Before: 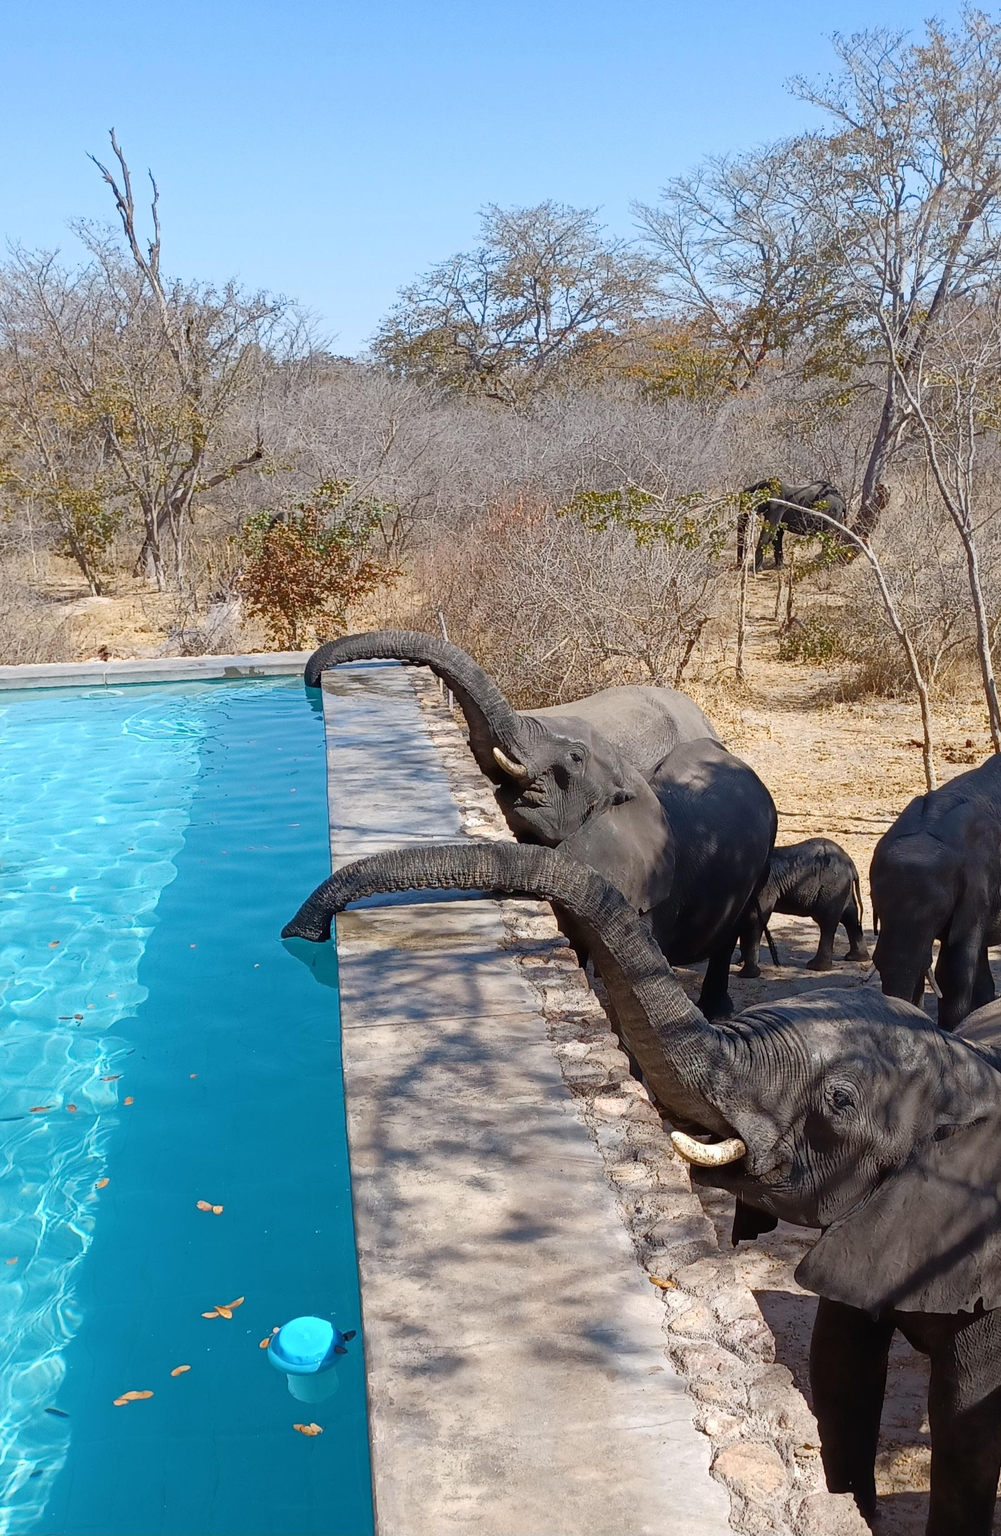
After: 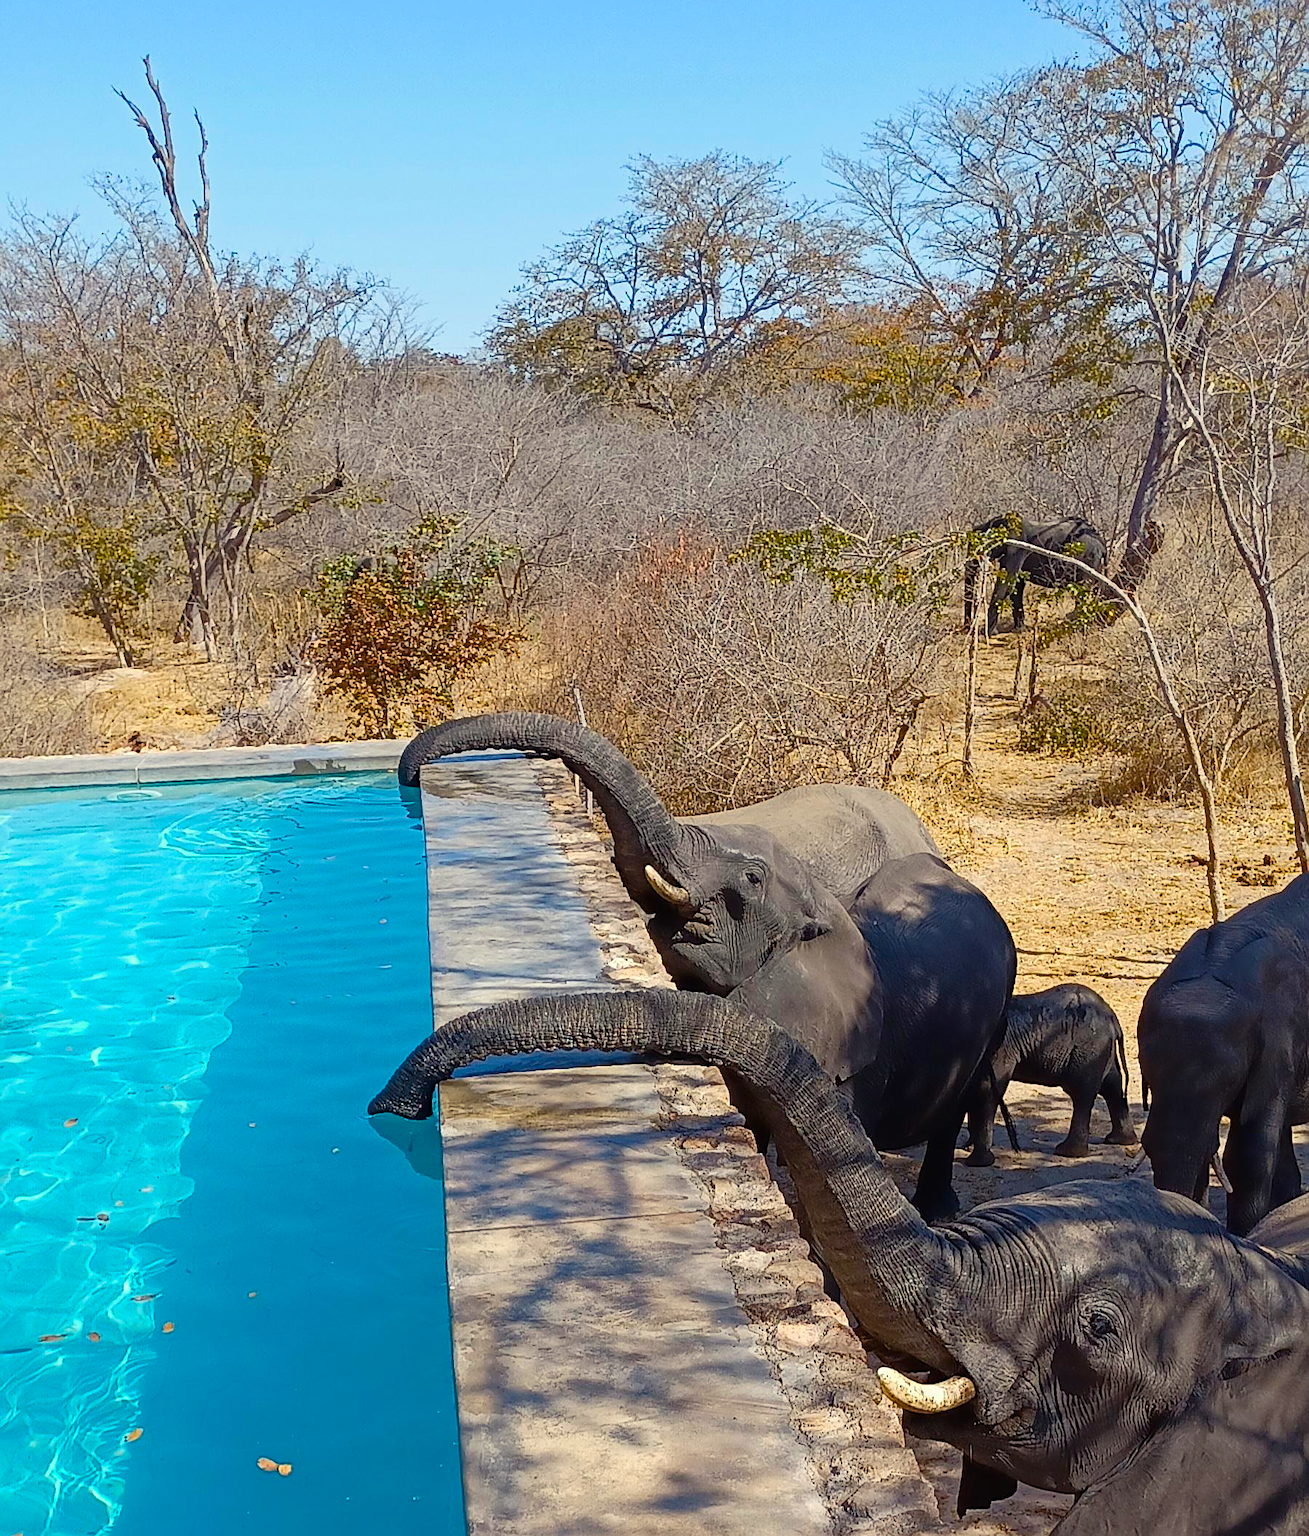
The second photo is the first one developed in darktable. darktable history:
color balance rgb: shadows lift › chroma 1.819%, shadows lift › hue 262.09°, highlights gain › luminance 6.593%, highlights gain › chroma 2.579%, highlights gain › hue 89.86°, perceptual saturation grading › global saturation 30.932%, global vibrance 23.404%
exposure: exposure -0.141 EV, compensate highlight preservation false
crop: top 5.607%, bottom 17.891%
sharpen: on, module defaults
